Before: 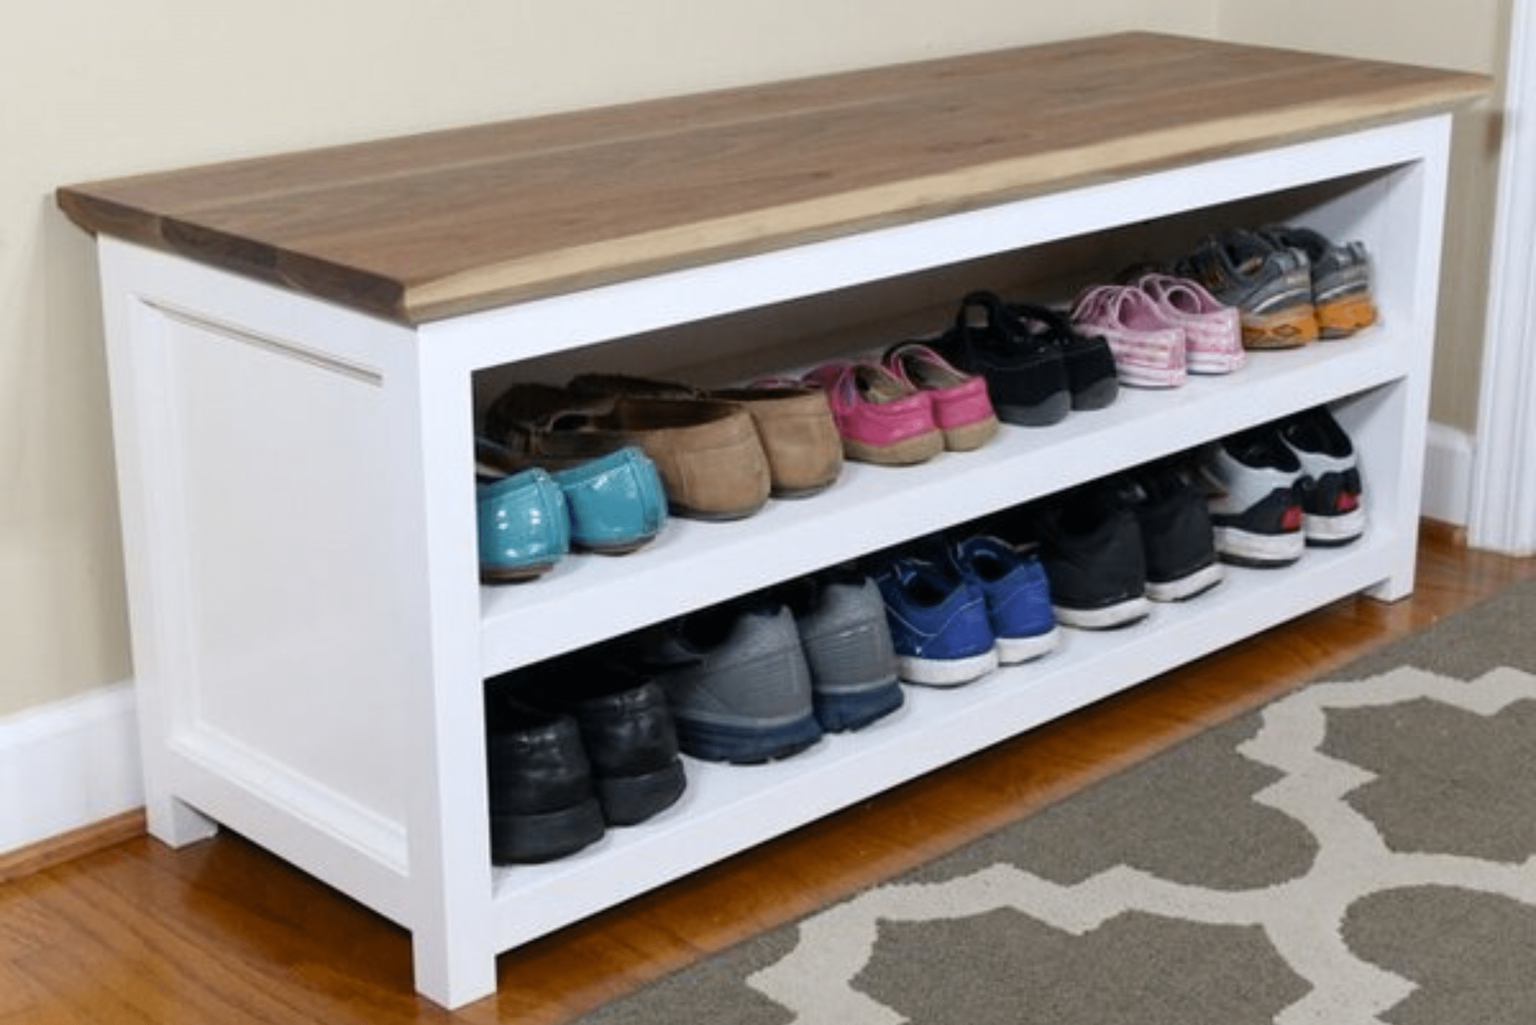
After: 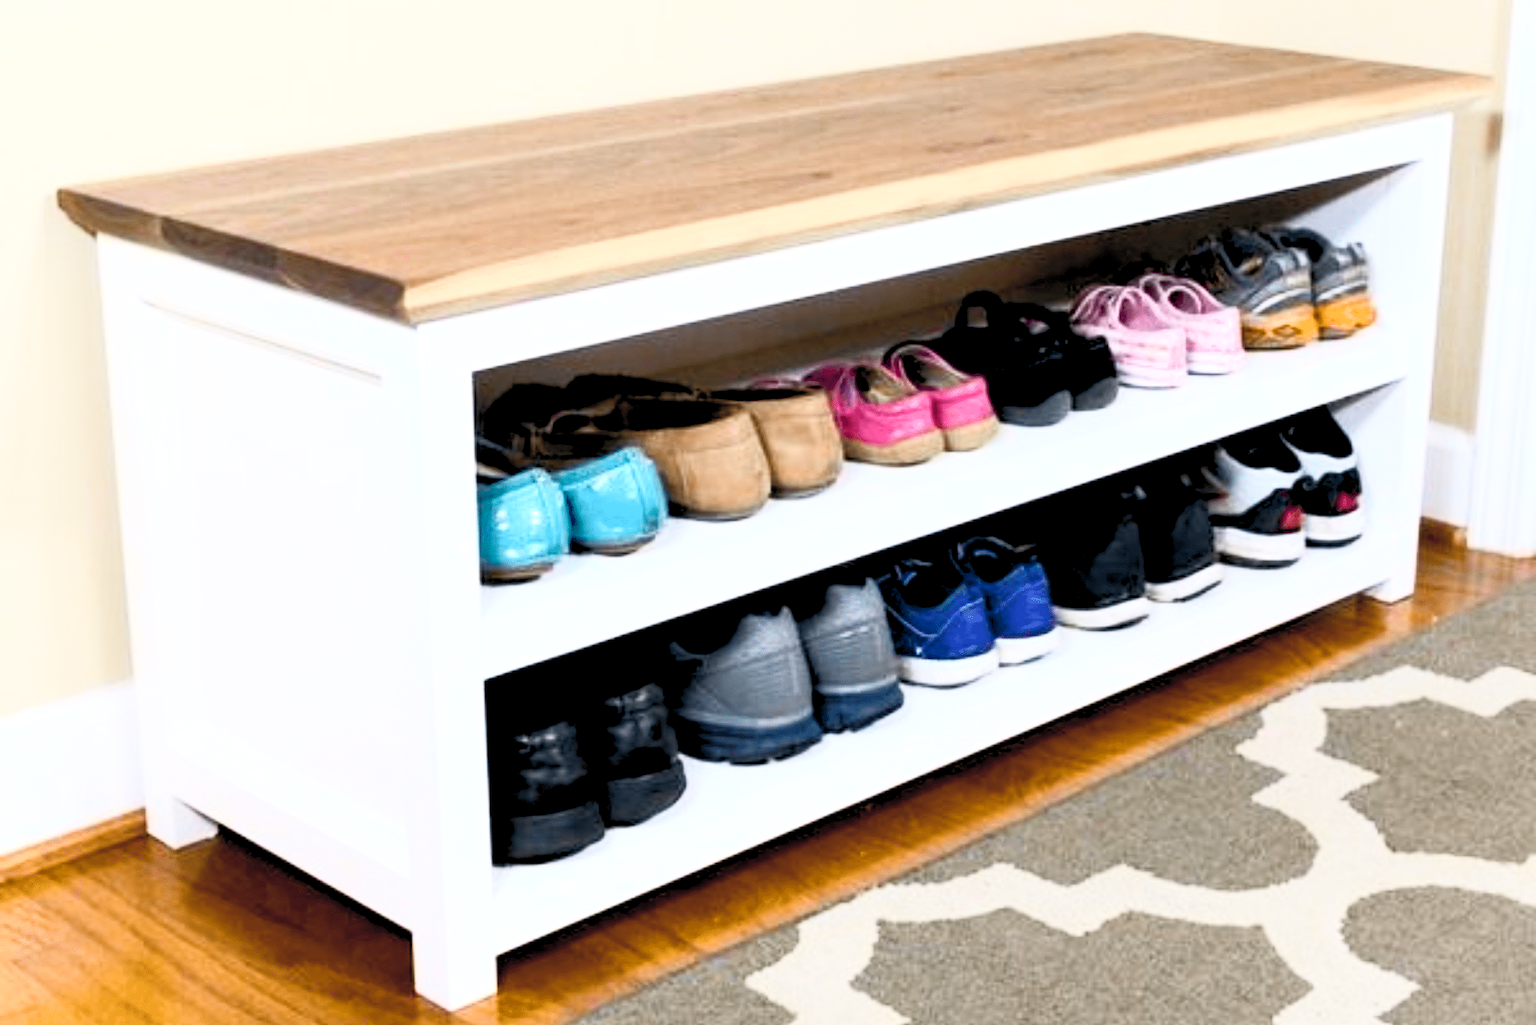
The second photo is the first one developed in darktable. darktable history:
color balance rgb: shadows lift › luminance -9.41%, highlights gain › luminance 17.6%, global offset › luminance -1.45%, perceptual saturation grading › highlights -17.77%, perceptual saturation grading › mid-tones 33.1%, perceptual saturation grading › shadows 50.52%, global vibrance 24.22%
contrast brightness saturation: contrast 0.39, brightness 0.53
exposure: exposure 0.2 EV, compensate highlight preservation false
